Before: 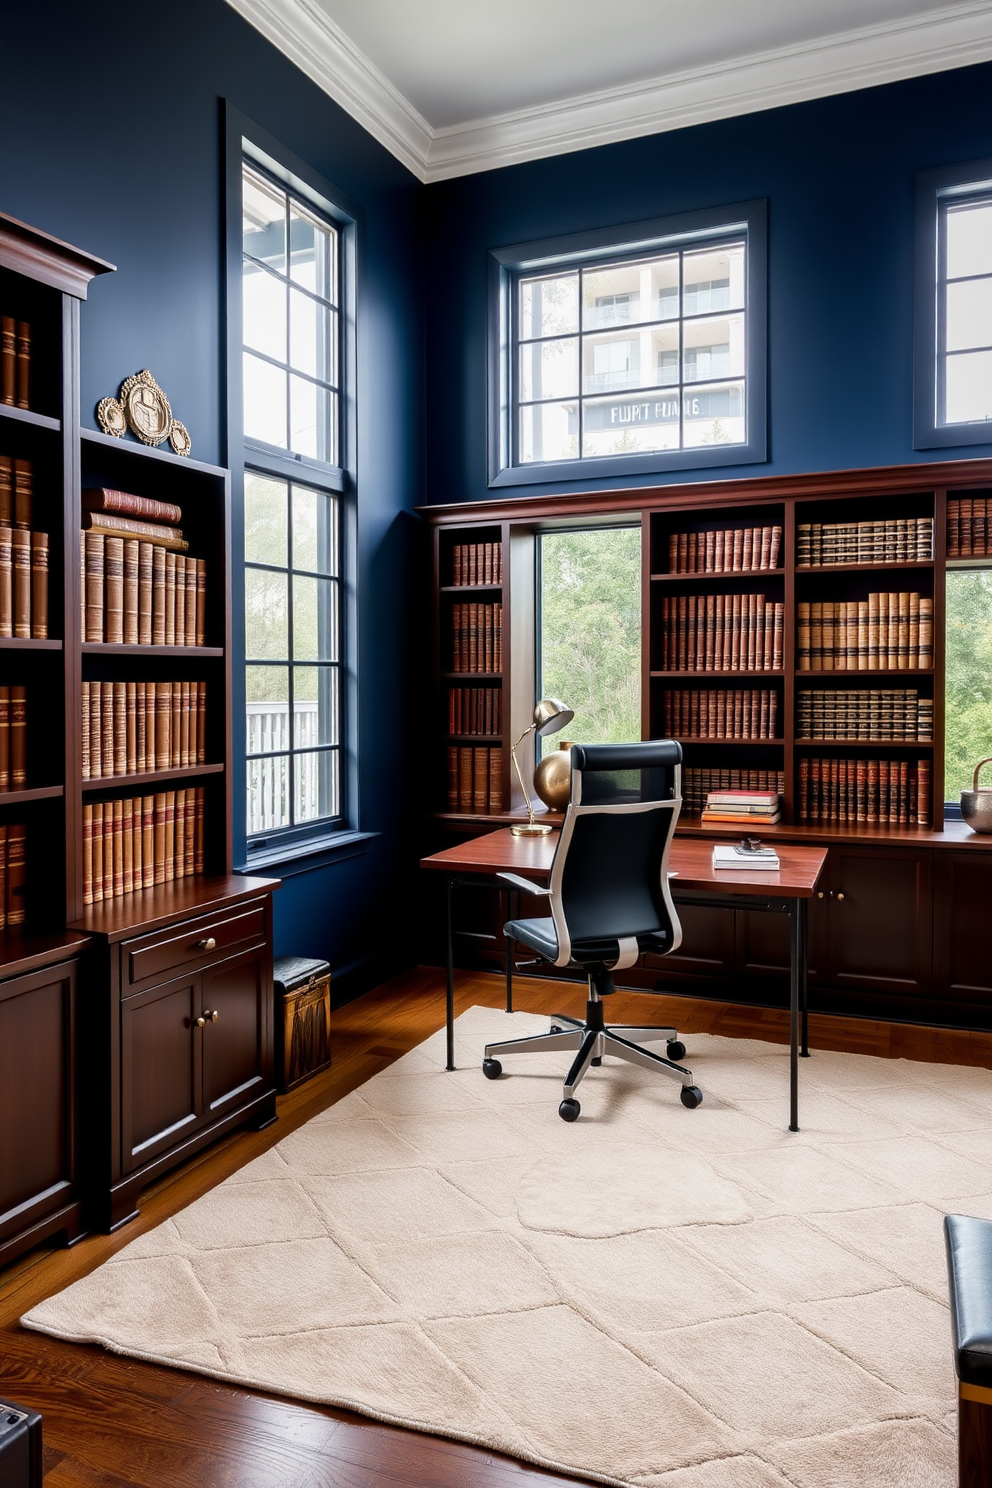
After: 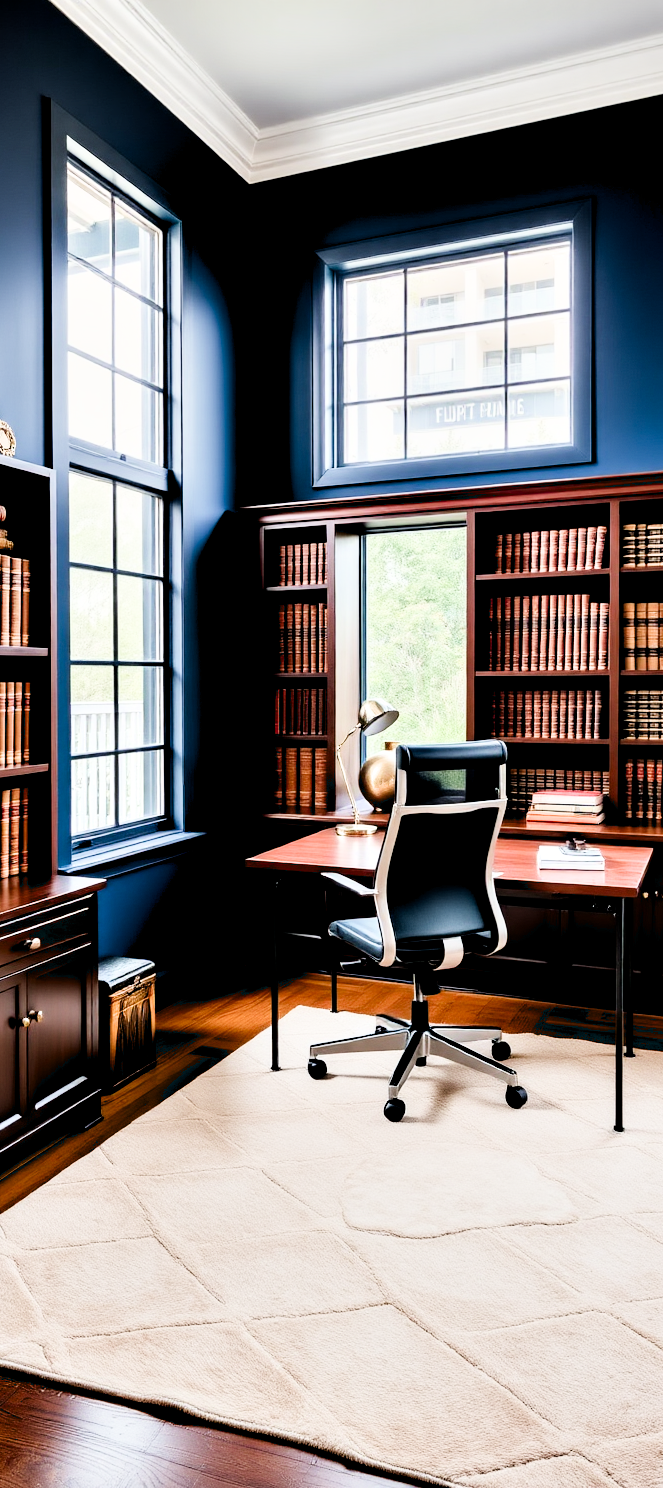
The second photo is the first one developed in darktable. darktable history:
crop and rotate: left 17.732%, right 15.423%
filmic rgb: black relative exposure -7.65 EV, white relative exposure 4.56 EV, hardness 3.61
exposure: black level correction 0.001, exposure 1.129 EV, compensate exposure bias true, compensate highlight preservation false
contrast equalizer: octaves 7, y [[0.627 ×6], [0.563 ×6], [0 ×6], [0 ×6], [0 ×6]]
